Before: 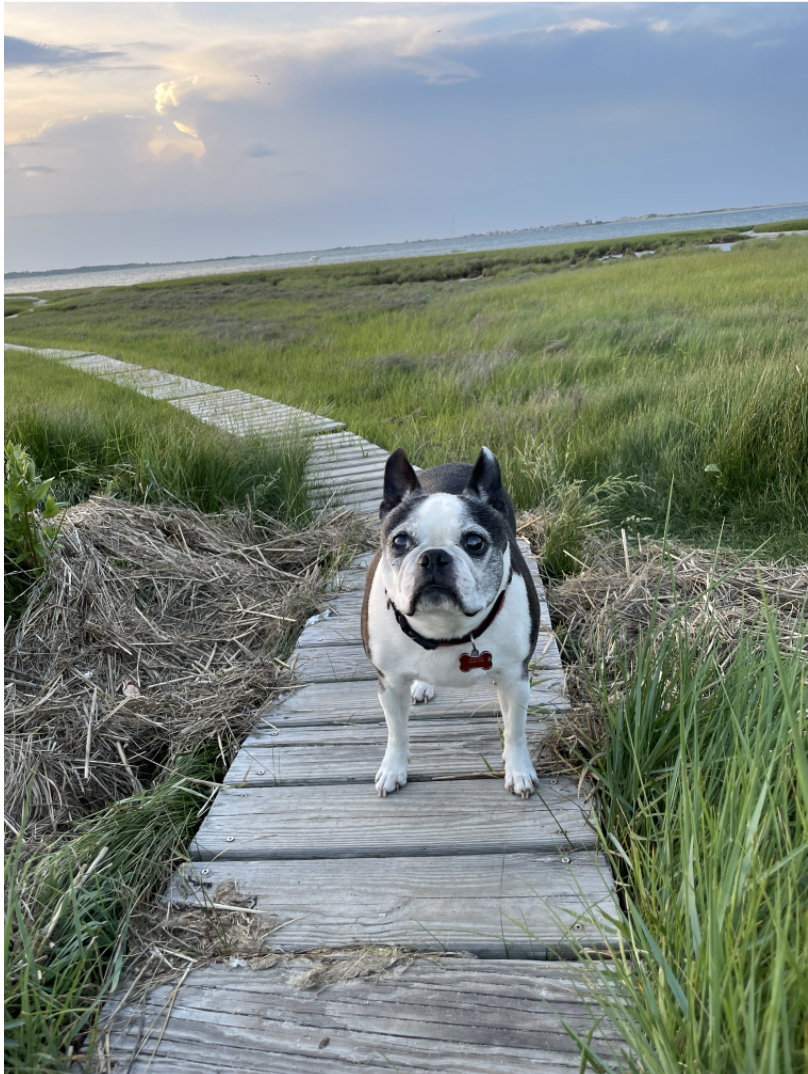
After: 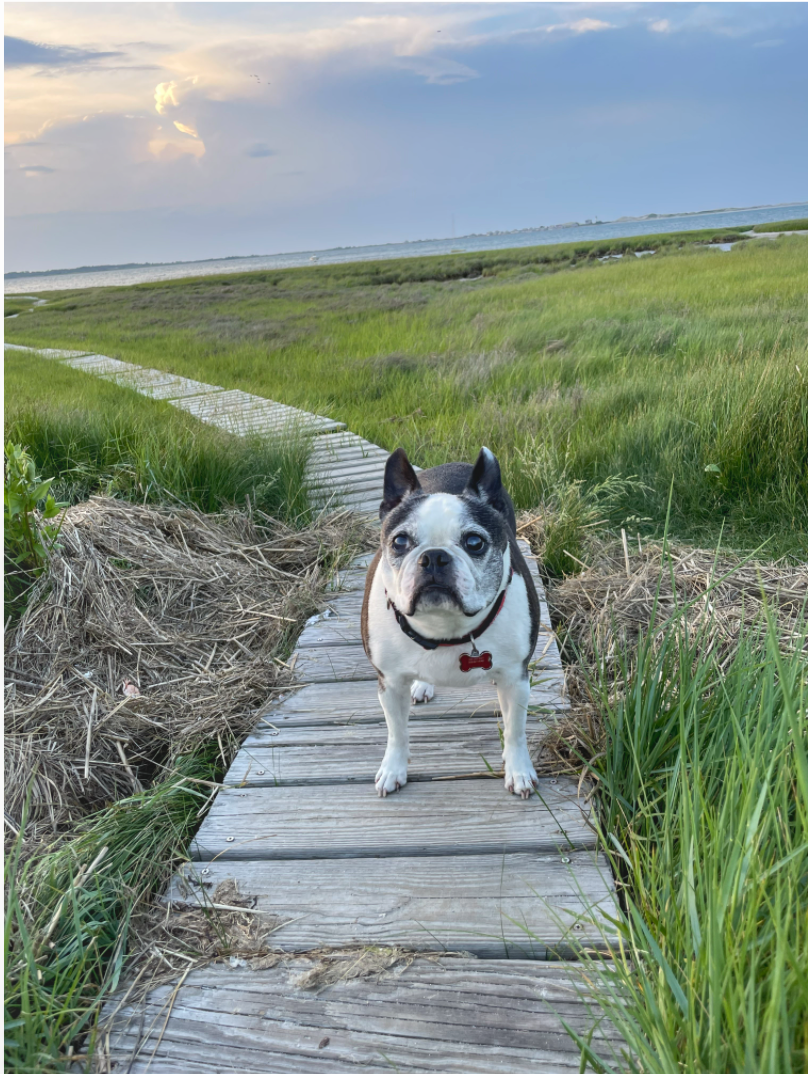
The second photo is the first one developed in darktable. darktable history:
local contrast: detail 113%
contrast brightness saturation: contrast -0.116
exposure: exposure 0.2 EV, compensate highlight preservation false
